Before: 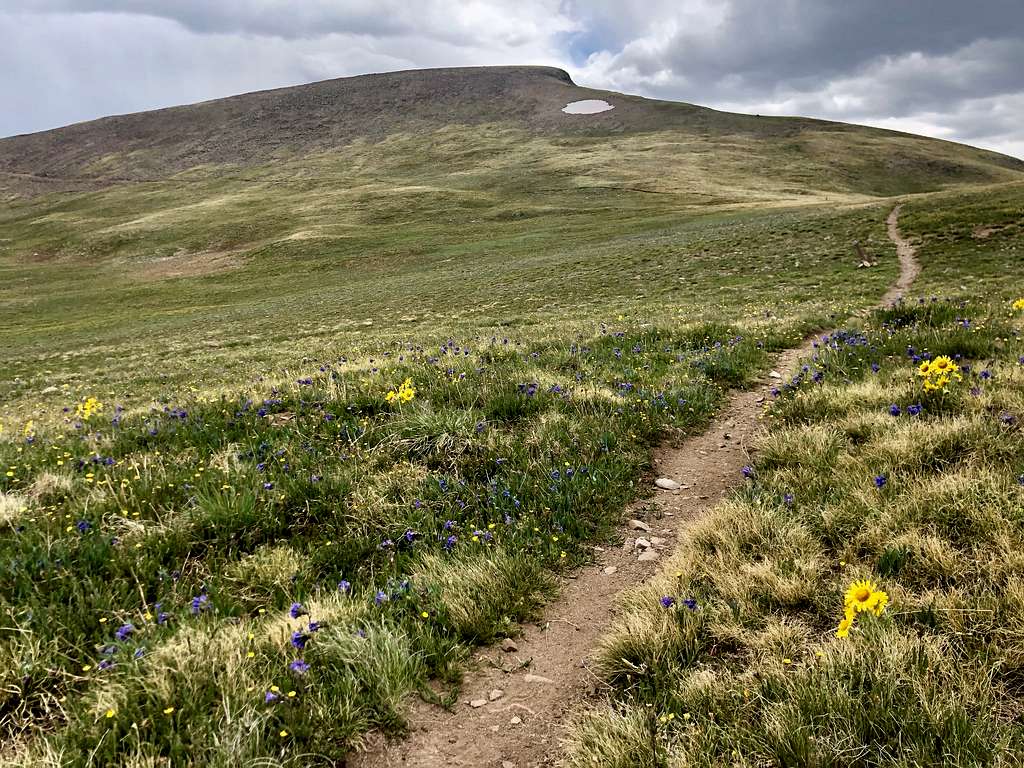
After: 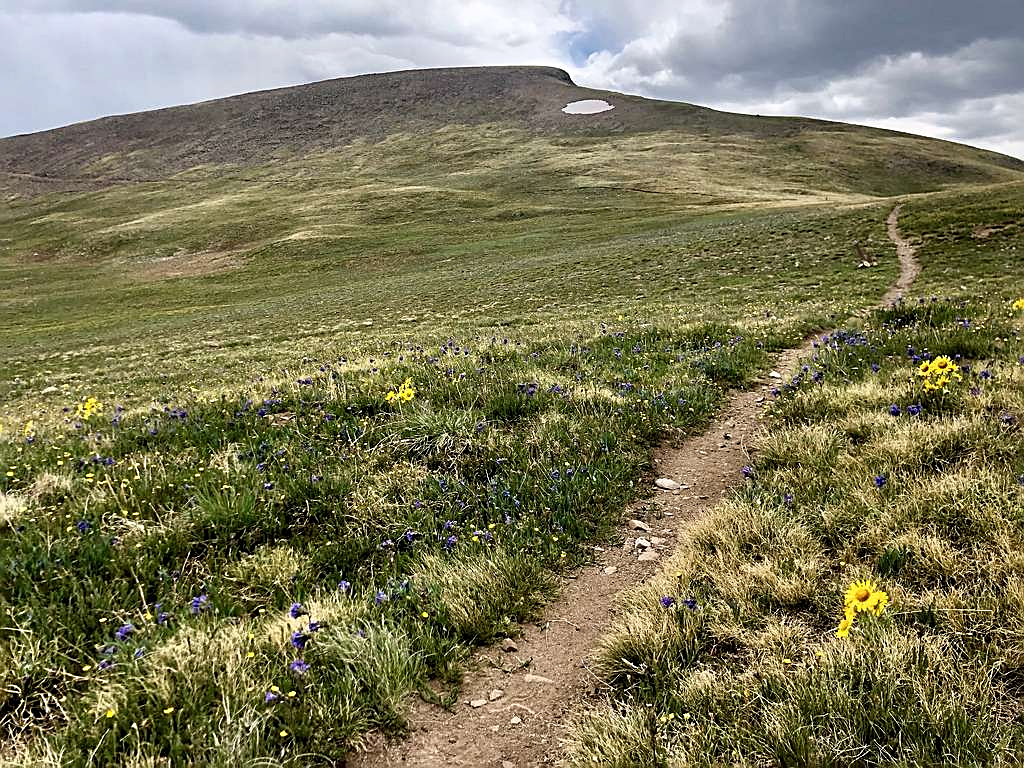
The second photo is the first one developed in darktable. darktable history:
shadows and highlights: shadows 0, highlights 40
sharpen: on, module defaults
